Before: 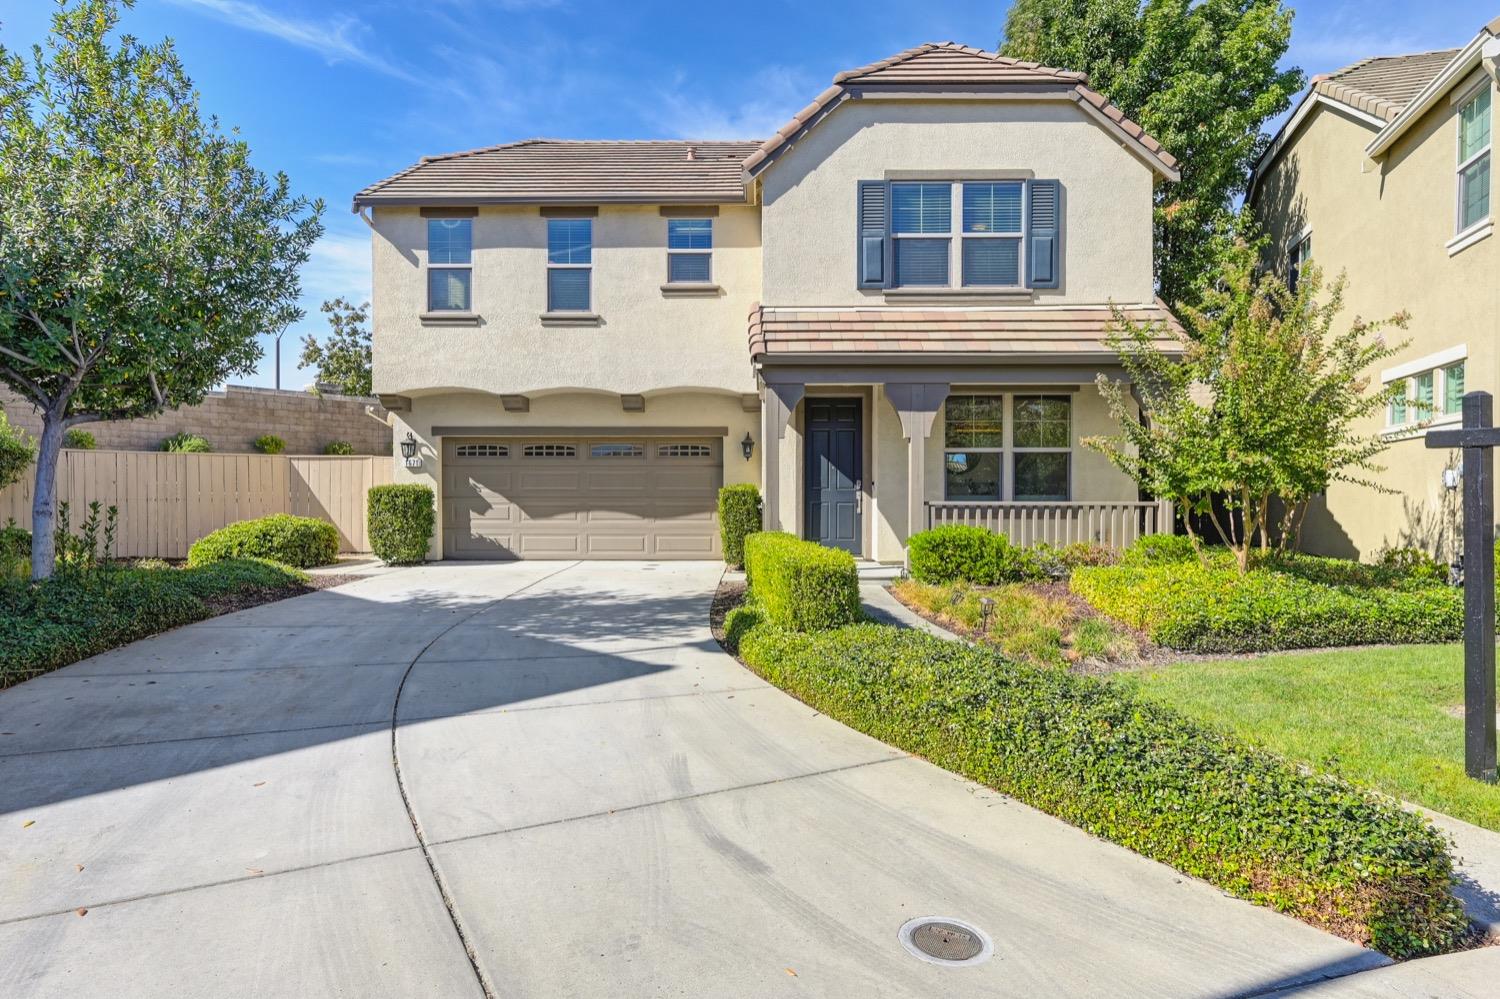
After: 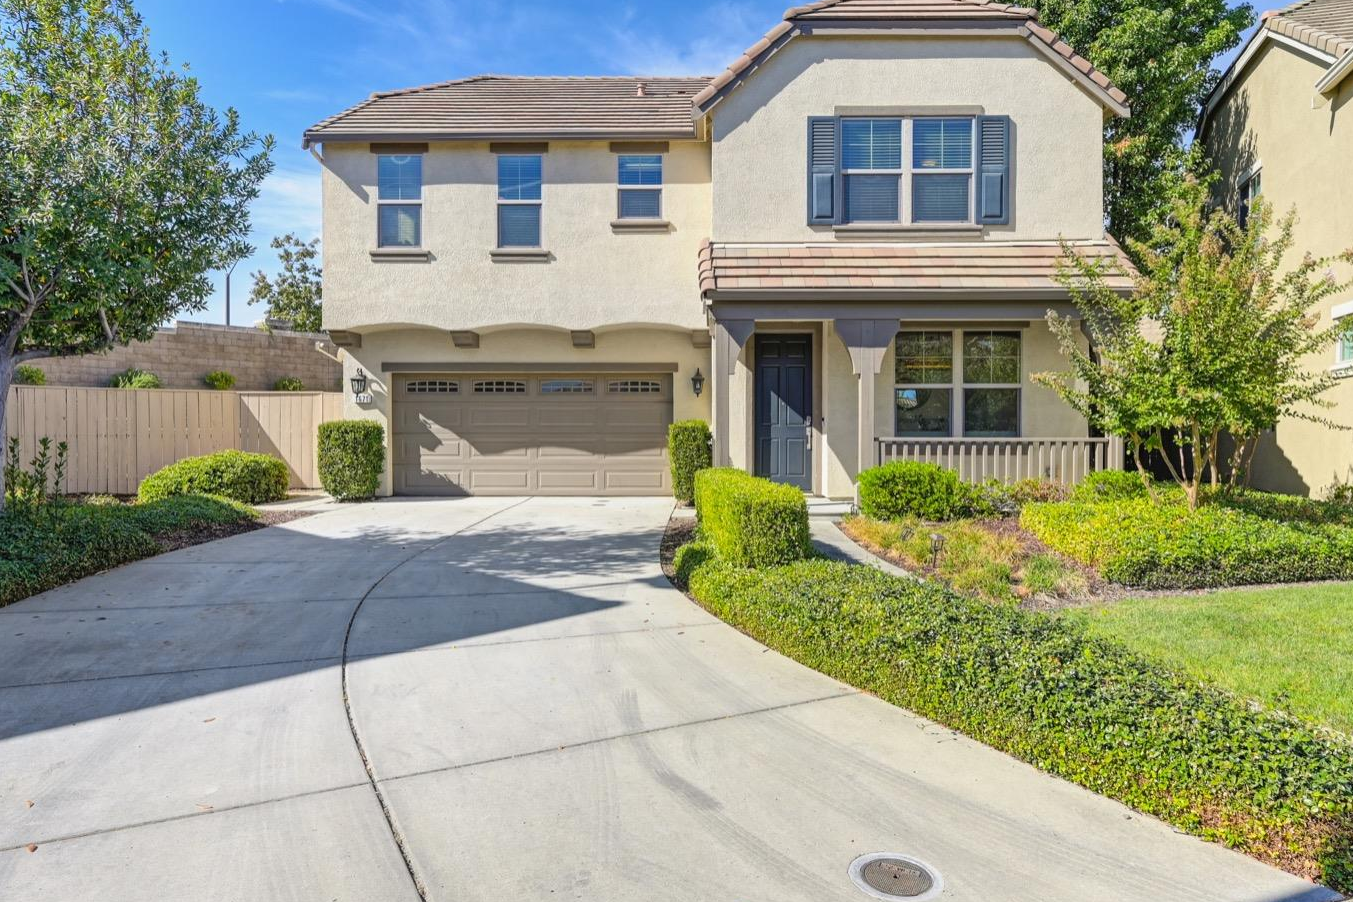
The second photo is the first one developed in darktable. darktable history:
crop: left 3.344%, top 6.41%, right 6.431%, bottom 3.237%
